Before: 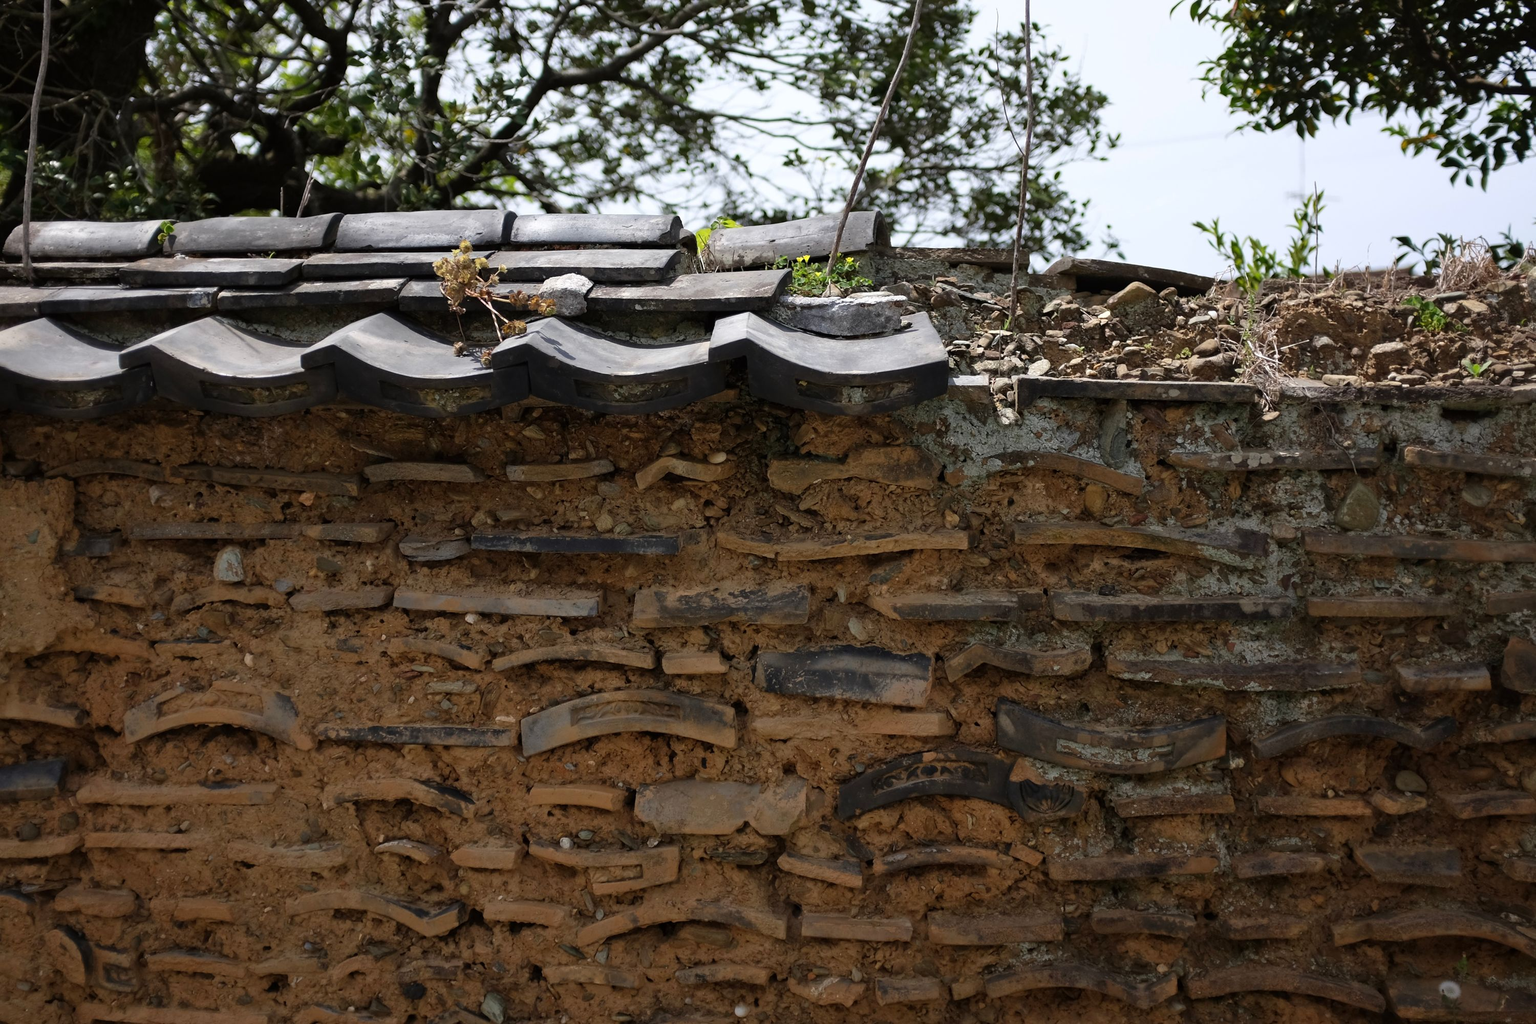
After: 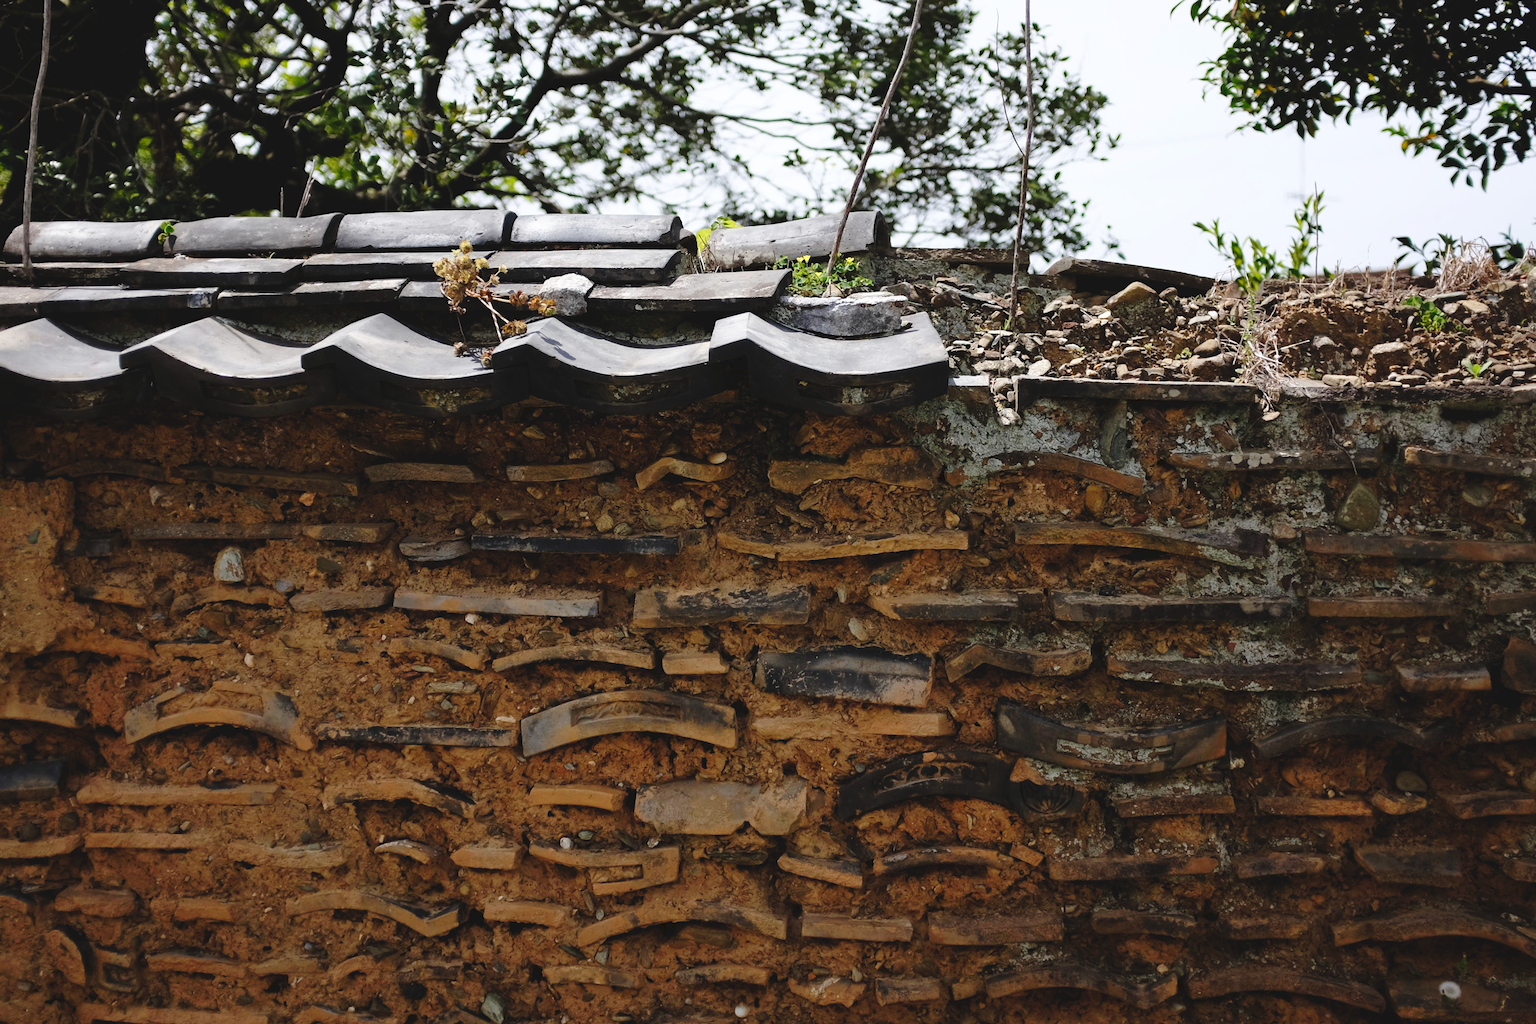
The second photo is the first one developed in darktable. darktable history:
tone curve: curves: ch0 [(0, 0) (0.003, 0.072) (0.011, 0.073) (0.025, 0.072) (0.044, 0.076) (0.069, 0.089) (0.1, 0.103) (0.136, 0.123) (0.177, 0.158) (0.224, 0.21) (0.277, 0.275) (0.335, 0.372) (0.399, 0.463) (0.468, 0.556) (0.543, 0.633) (0.623, 0.712) (0.709, 0.795) (0.801, 0.869) (0.898, 0.942) (1, 1)], preserve colors none
contrast brightness saturation: saturation -0.05
